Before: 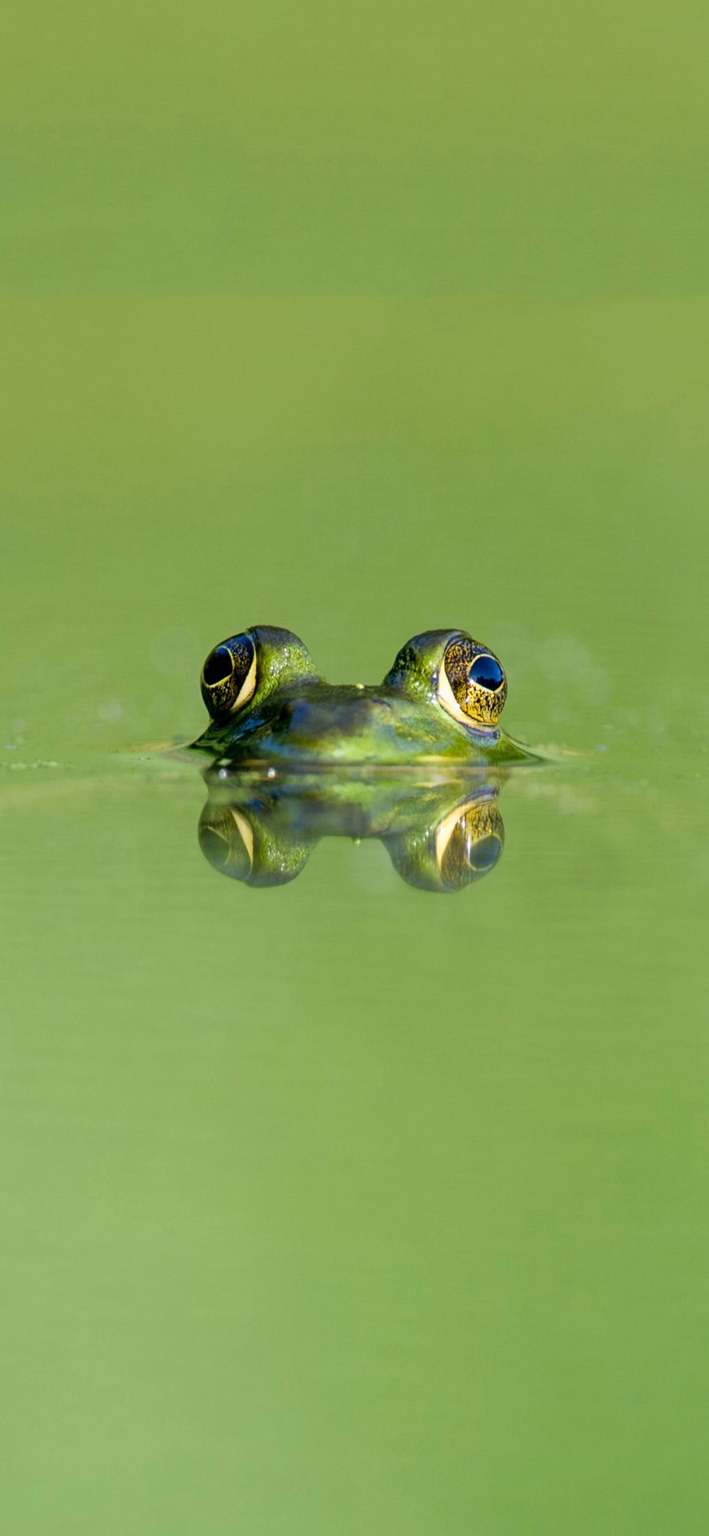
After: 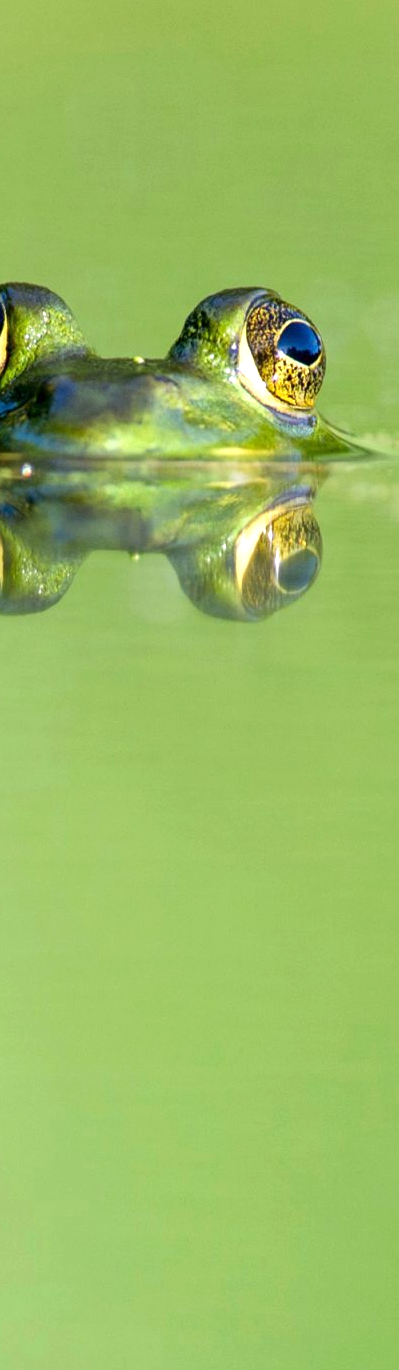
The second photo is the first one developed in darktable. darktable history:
exposure: exposure 0.496 EV, compensate highlight preservation false
crop: left 35.432%, top 26.233%, right 20.145%, bottom 3.432%
